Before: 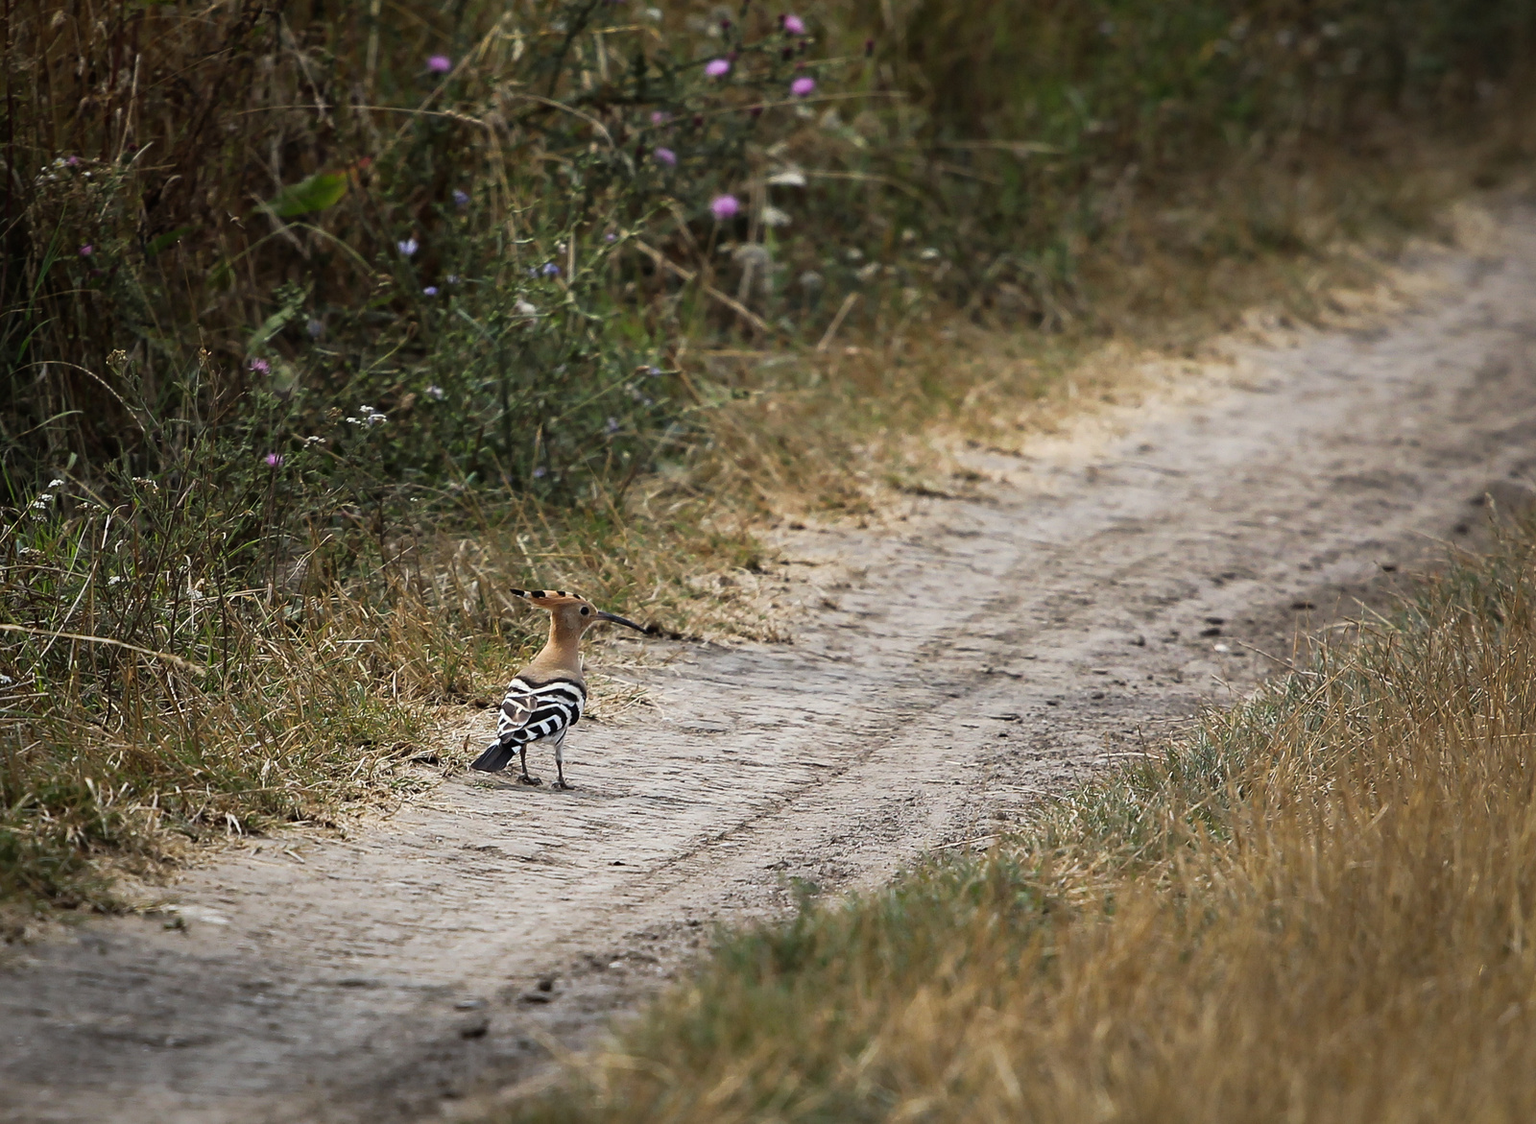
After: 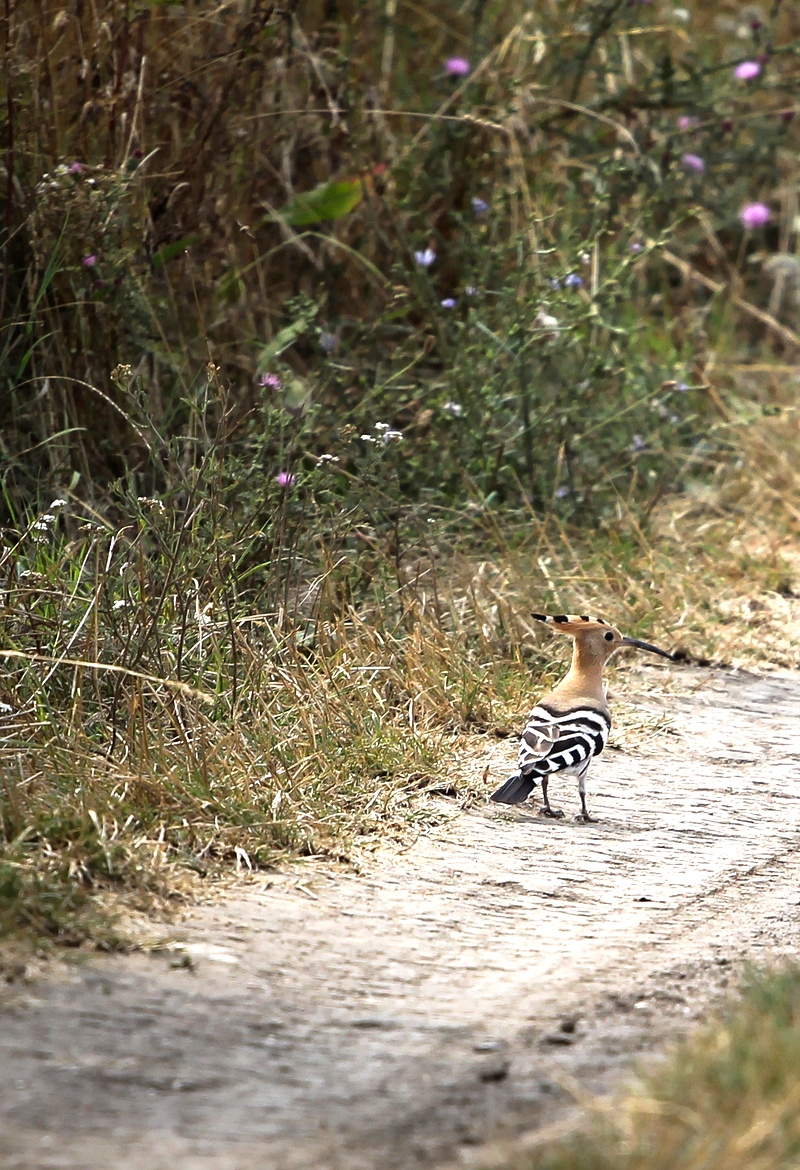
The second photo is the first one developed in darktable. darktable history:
crop and rotate: left 0.045%, top 0%, right 49.95%
exposure: black level correction 0.001, exposure 0.964 EV, compensate highlight preservation false
